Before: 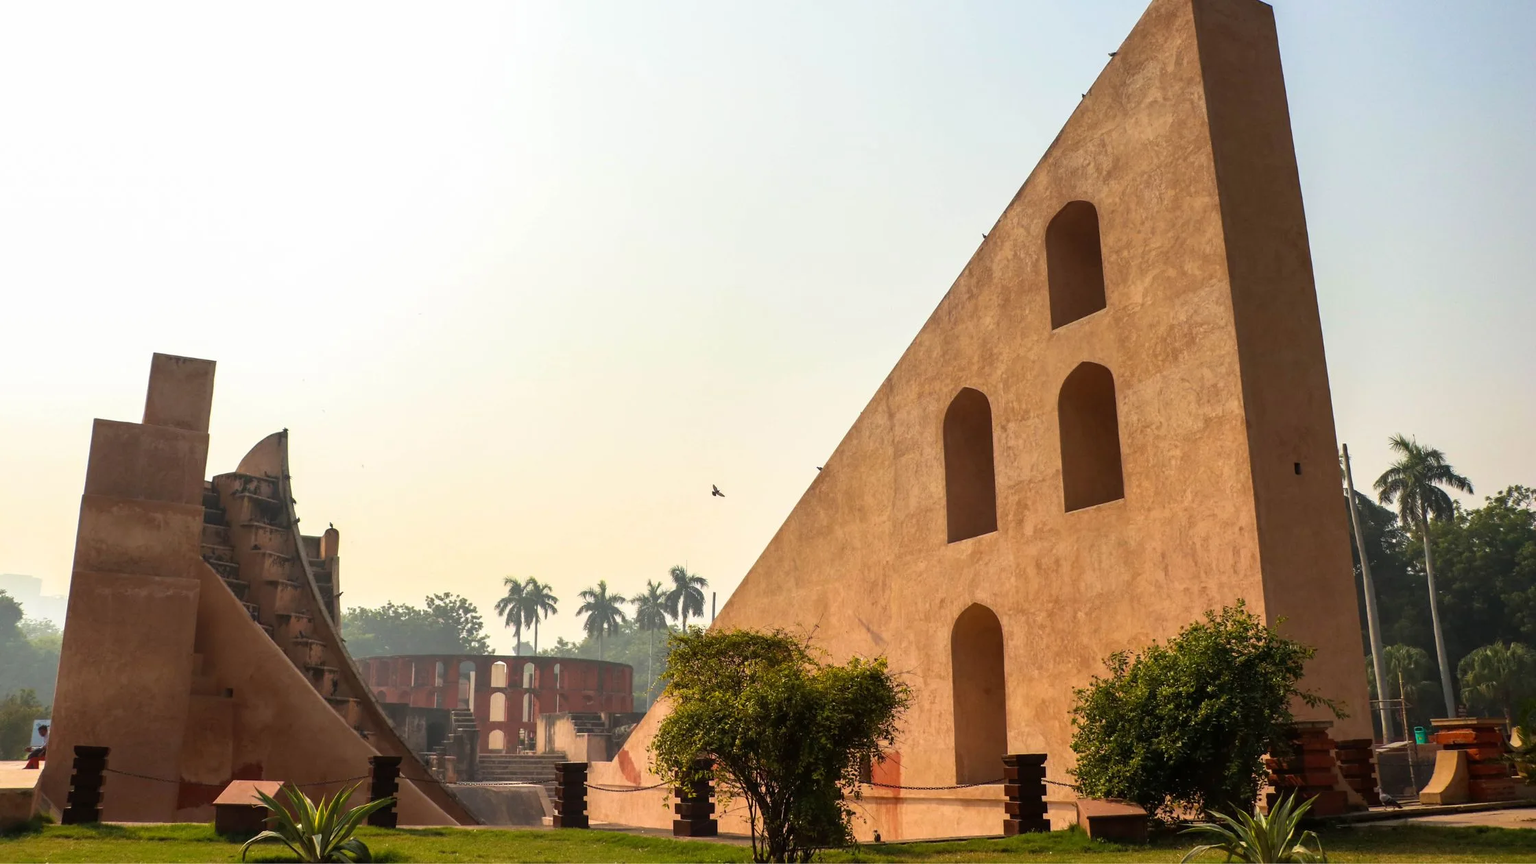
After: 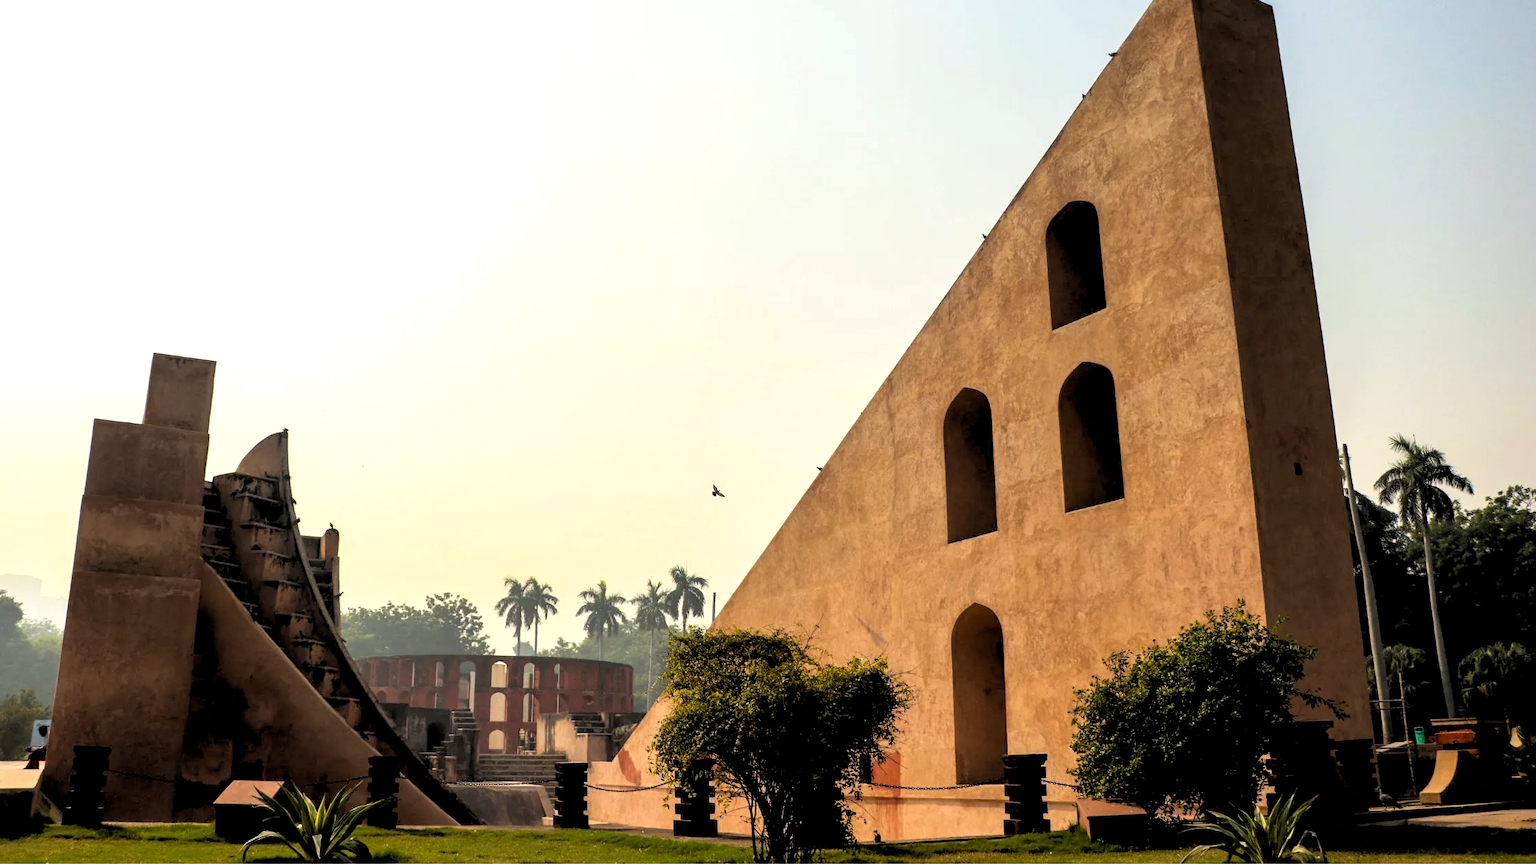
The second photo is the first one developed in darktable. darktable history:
color correction: highlights b* 3
rgb levels: levels [[0.034, 0.472, 0.904], [0, 0.5, 1], [0, 0.5, 1]]
